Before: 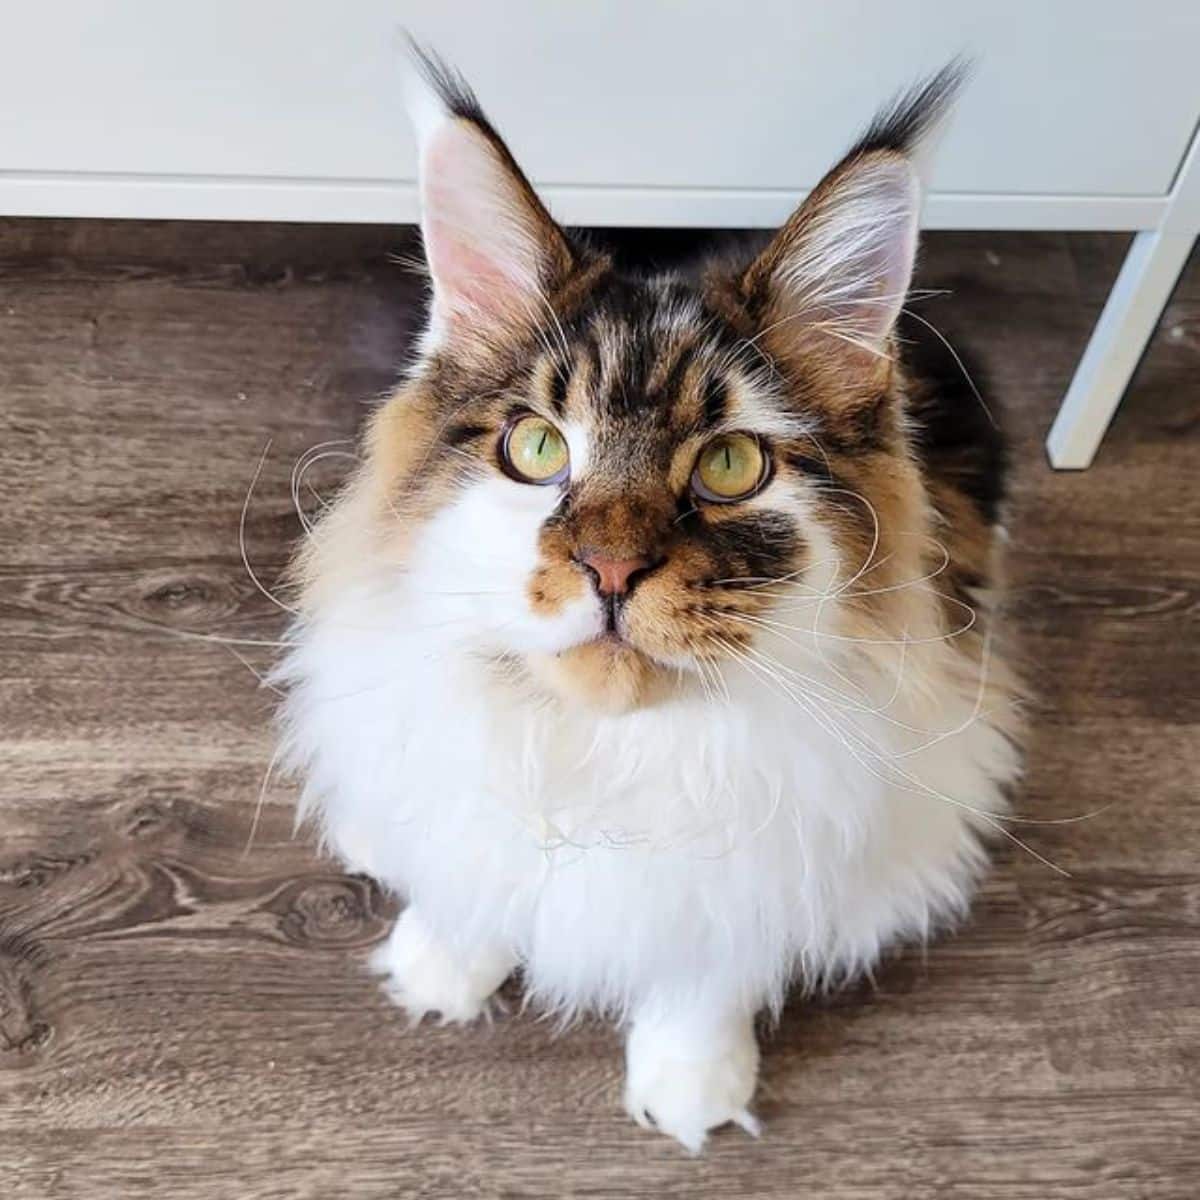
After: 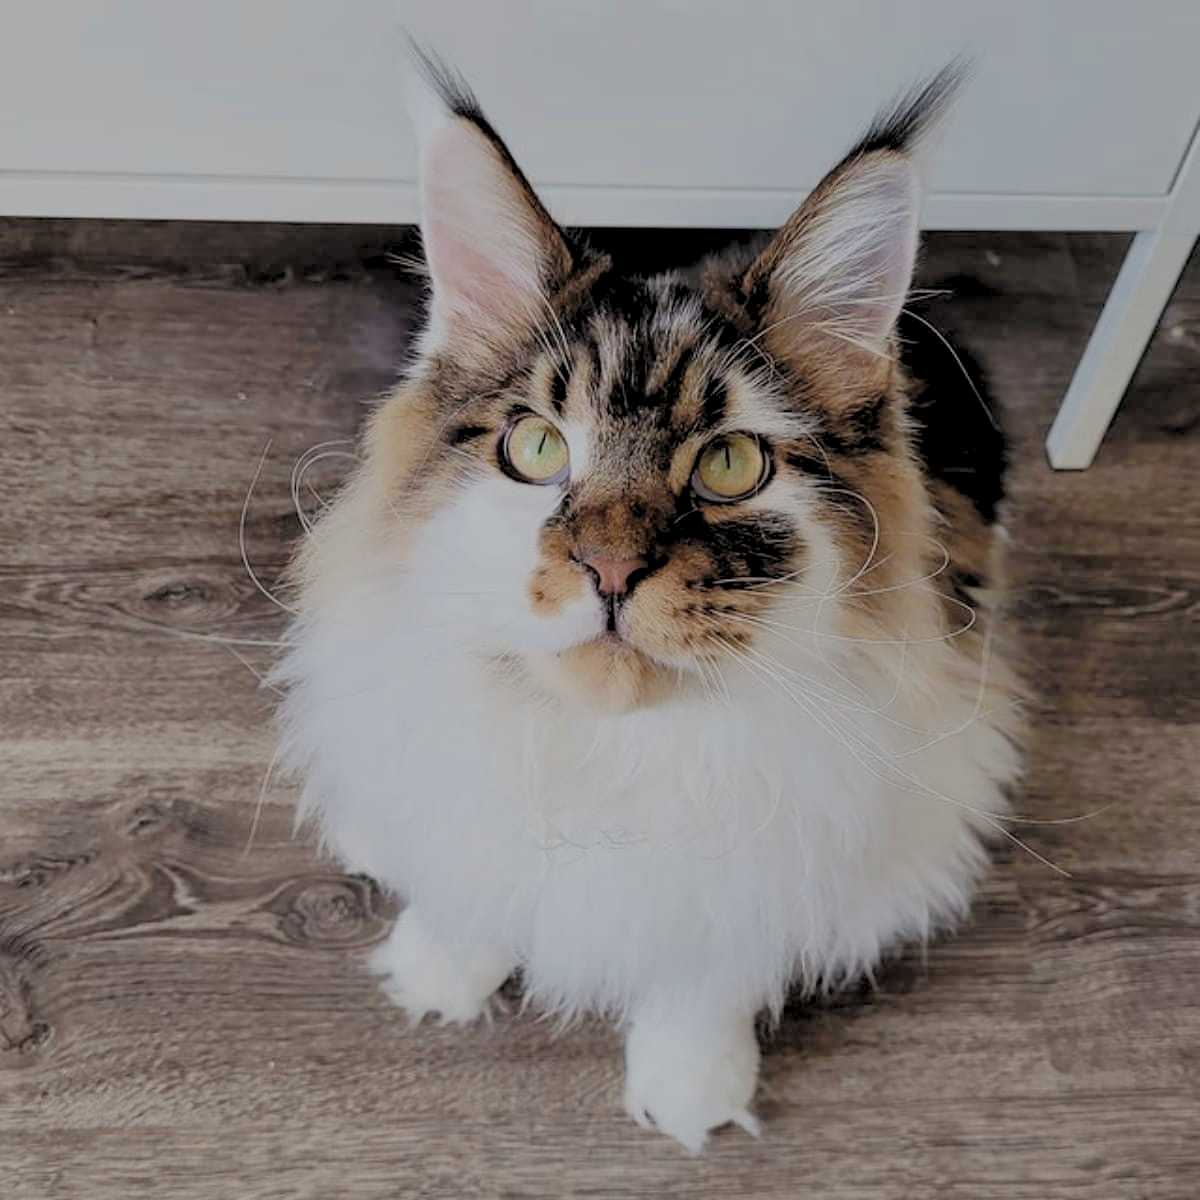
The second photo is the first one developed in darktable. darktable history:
color balance rgb: perceptual saturation grading › global saturation 0.801%, perceptual brilliance grading › global brilliance 10.851%
filmic rgb: black relative exposure -7.96 EV, white relative exposure 8.02 EV, threshold 3.02 EV, target black luminance 0%, hardness 2.49, latitude 76.38%, contrast 0.552, shadows ↔ highlights balance 0.015%, enable highlight reconstruction true
levels: levels [0.182, 0.542, 0.902]
